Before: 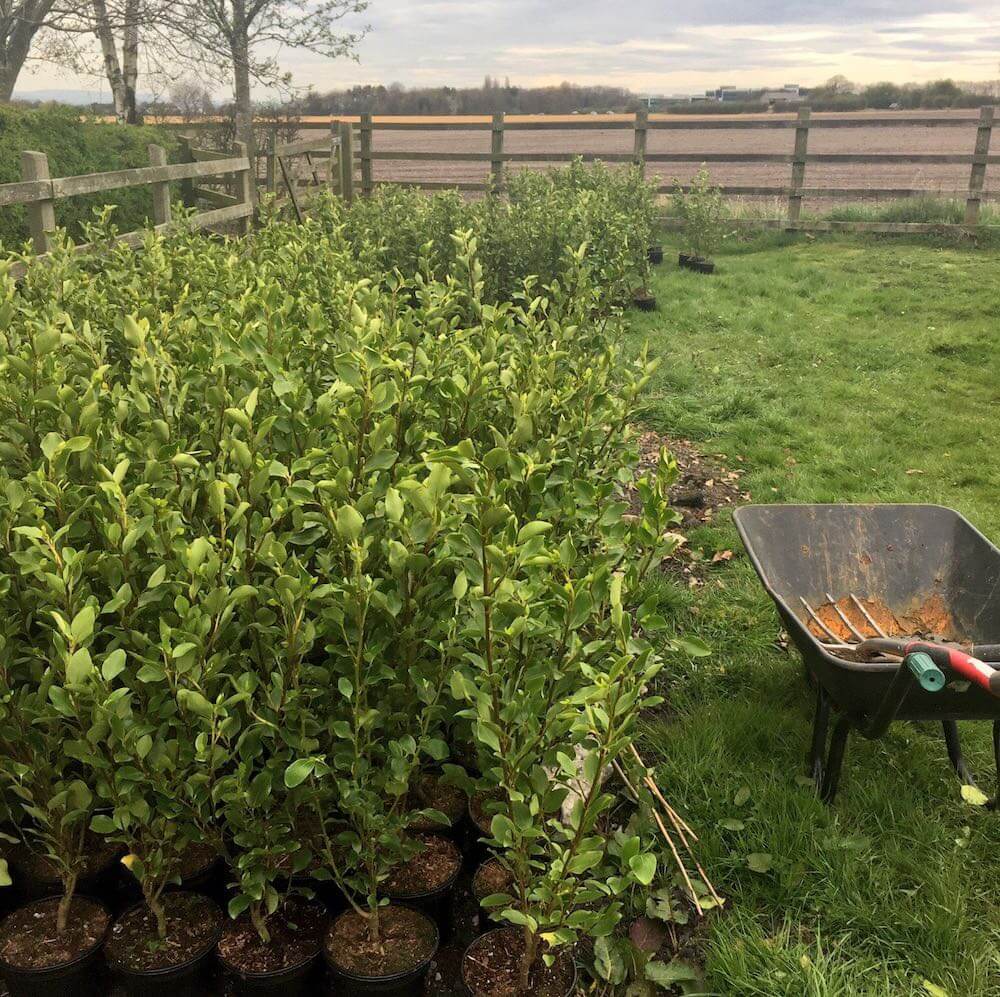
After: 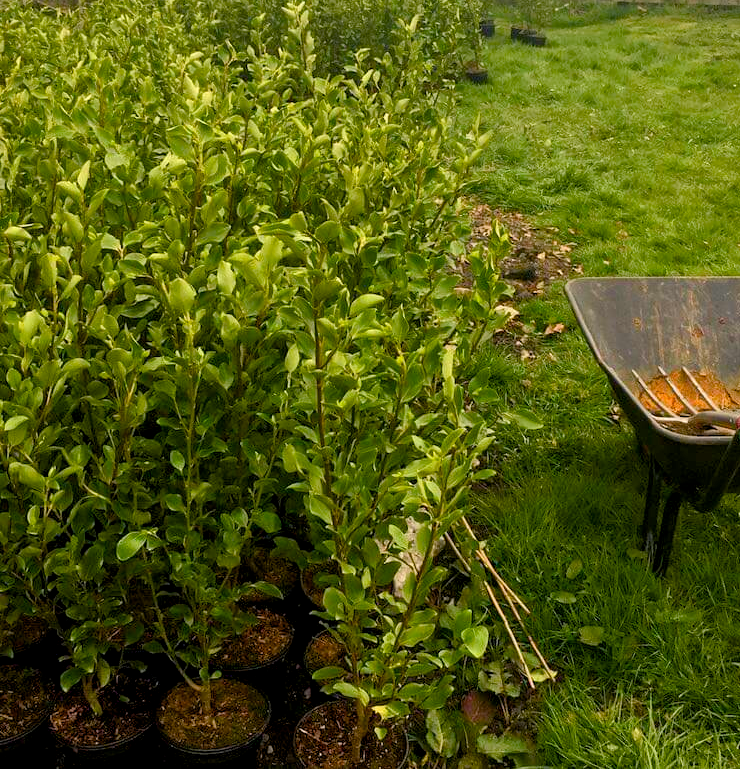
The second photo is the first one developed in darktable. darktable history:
color balance rgb: shadows lift › chroma 1%, shadows lift › hue 240.84°, highlights gain › chroma 2%, highlights gain › hue 73.2°, global offset › luminance -0.5%, perceptual saturation grading › global saturation 20%, perceptual saturation grading › highlights -25%, perceptual saturation grading › shadows 50%, global vibrance 25.26%
crop: left 16.871%, top 22.857%, right 9.116%
